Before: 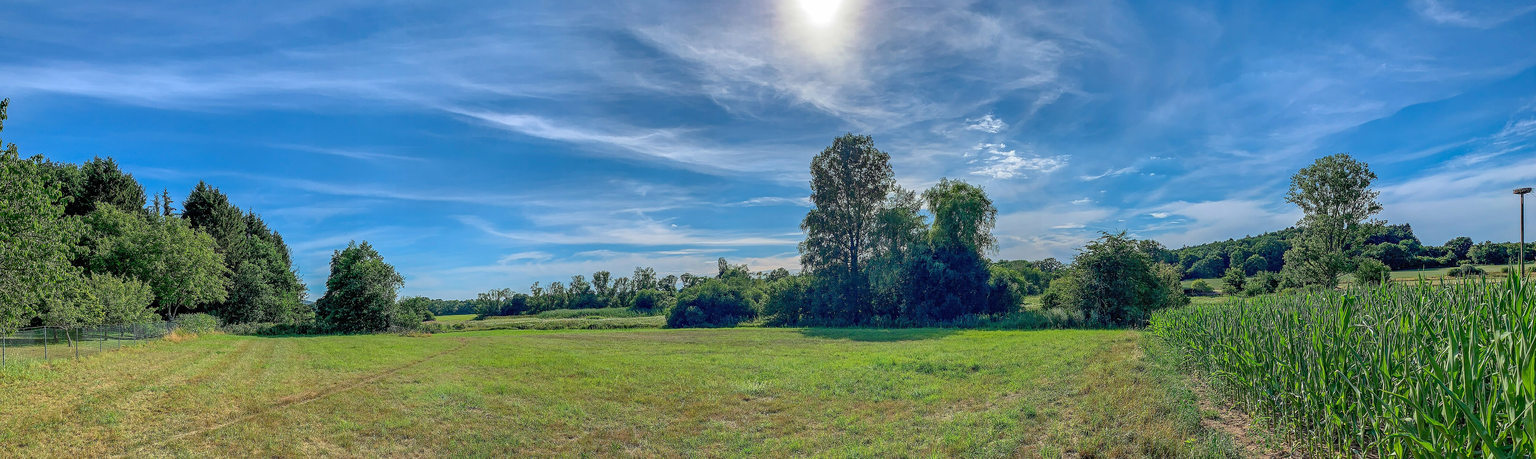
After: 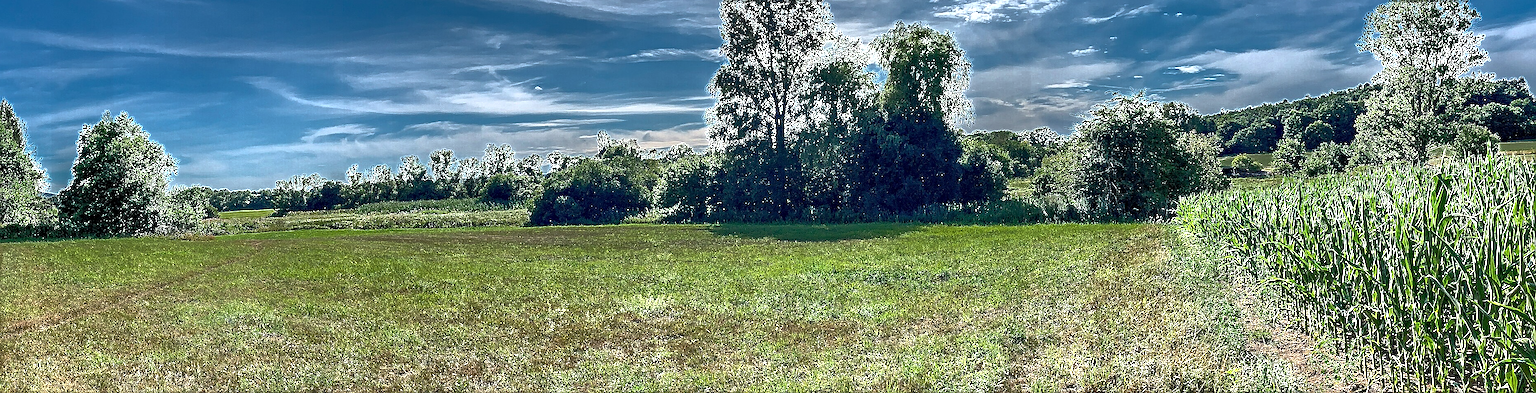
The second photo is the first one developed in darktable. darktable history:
rotate and perspective: rotation -0.45°, automatic cropping original format, crop left 0.008, crop right 0.992, crop top 0.012, crop bottom 0.988
exposure: exposure 0.566 EV, compensate highlight preservation false
base curve: curves: ch0 [(0, 0) (0.564, 0.291) (0.802, 0.731) (1, 1)]
crop and rotate: left 17.299%, top 35.115%, right 7.015%, bottom 1.024%
sharpen: on, module defaults
local contrast: highlights 100%, shadows 100%, detail 120%, midtone range 0.2
